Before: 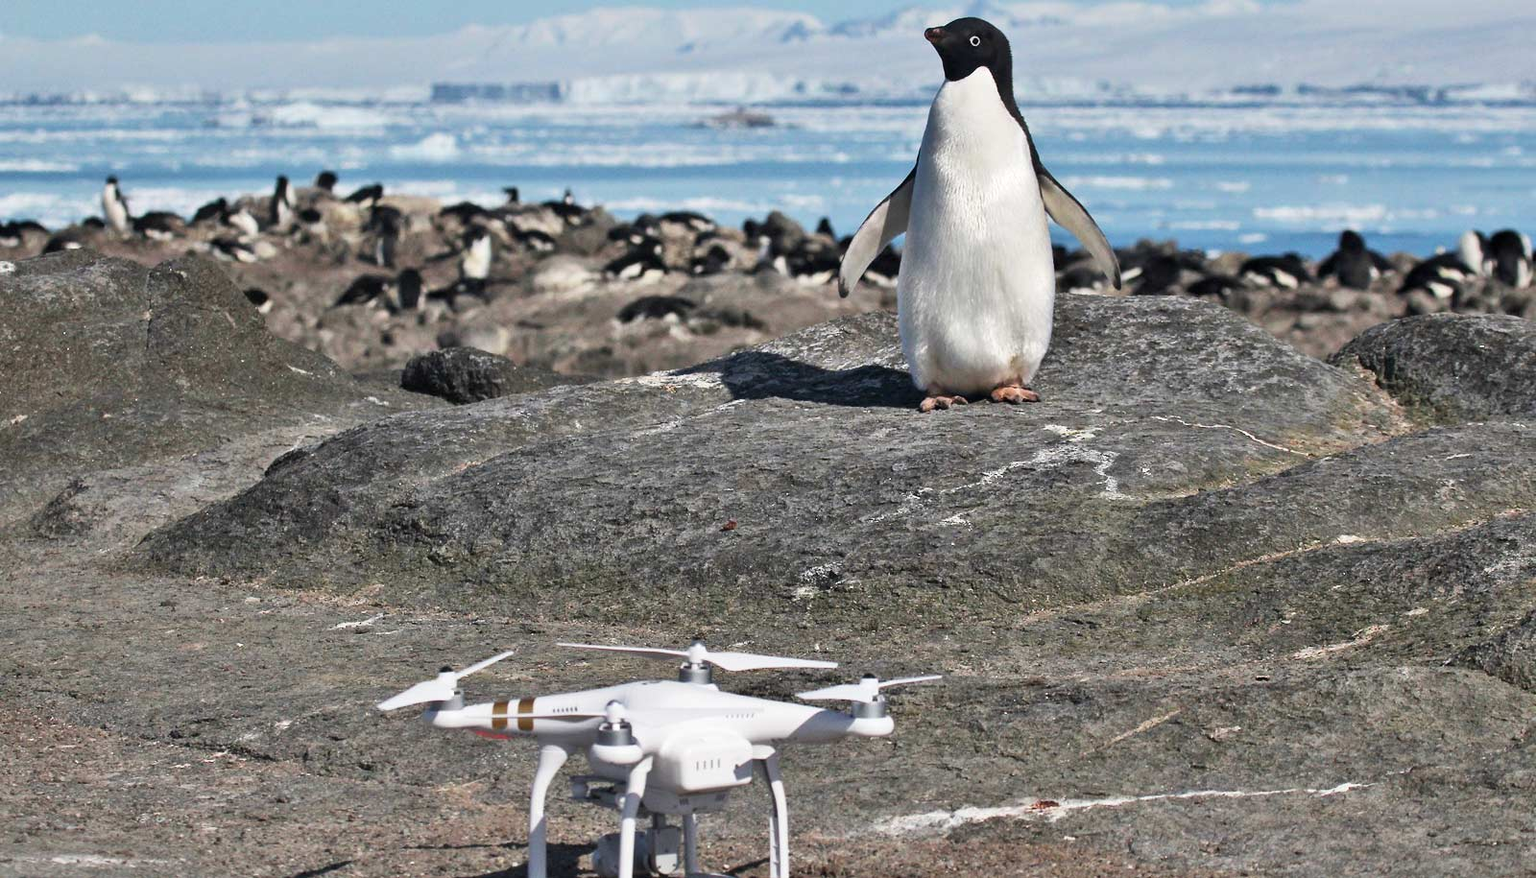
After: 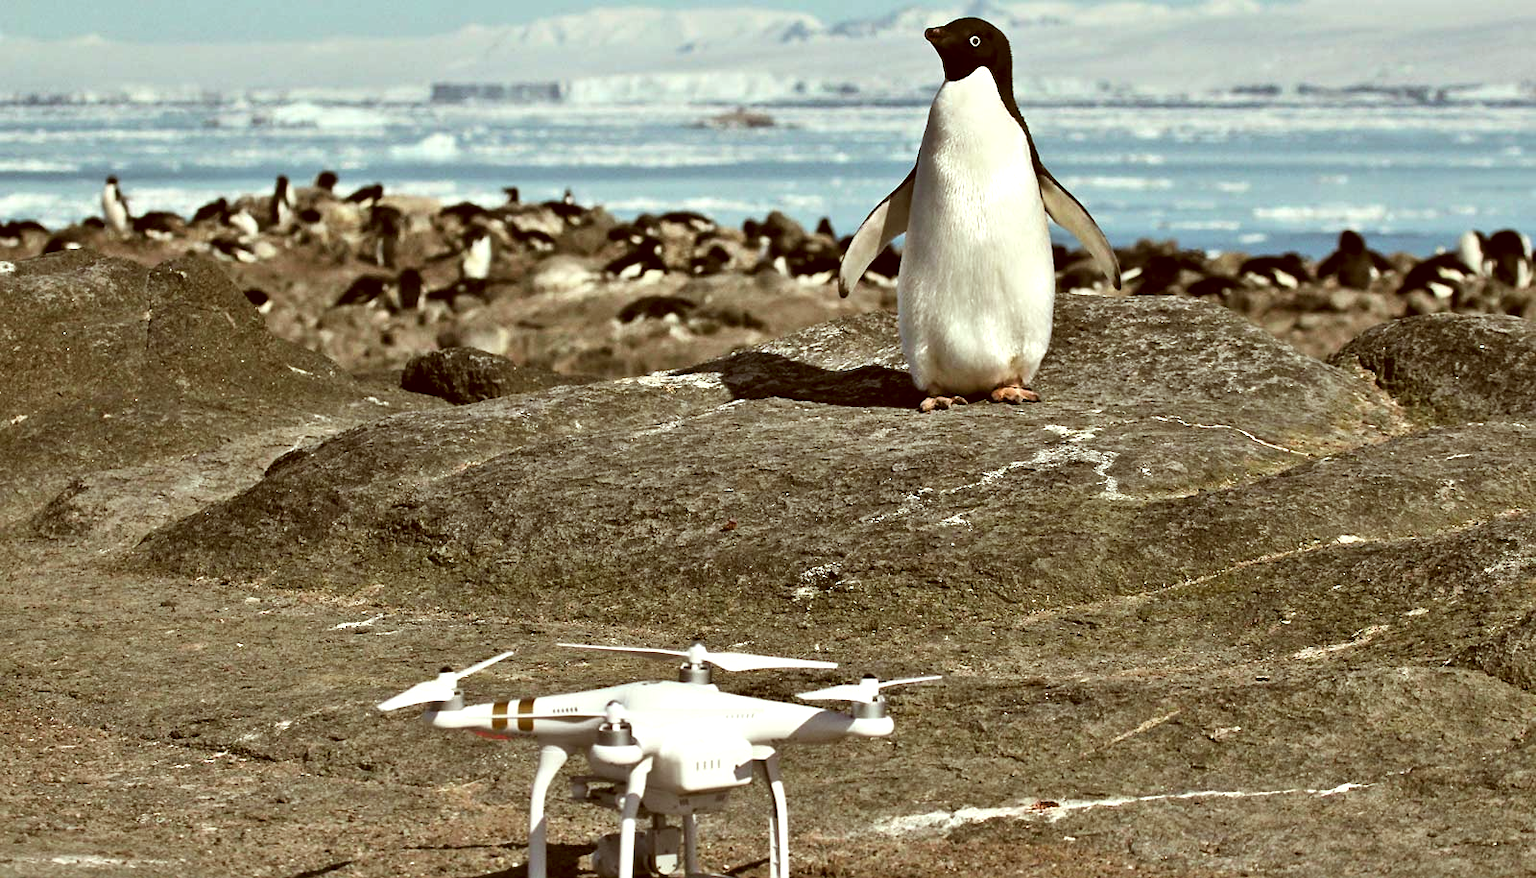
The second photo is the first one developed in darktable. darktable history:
levels: levels [0.052, 0.496, 0.908]
contrast equalizer: y [[0.5 ×4, 0.483, 0.43], [0.5 ×6], [0.5 ×6], [0 ×6], [0 ×6]]
sharpen: amount 0.2
color correction: highlights a* -5.3, highlights b* 9.8, shadows a* 9.8, shadows b* 24.26
